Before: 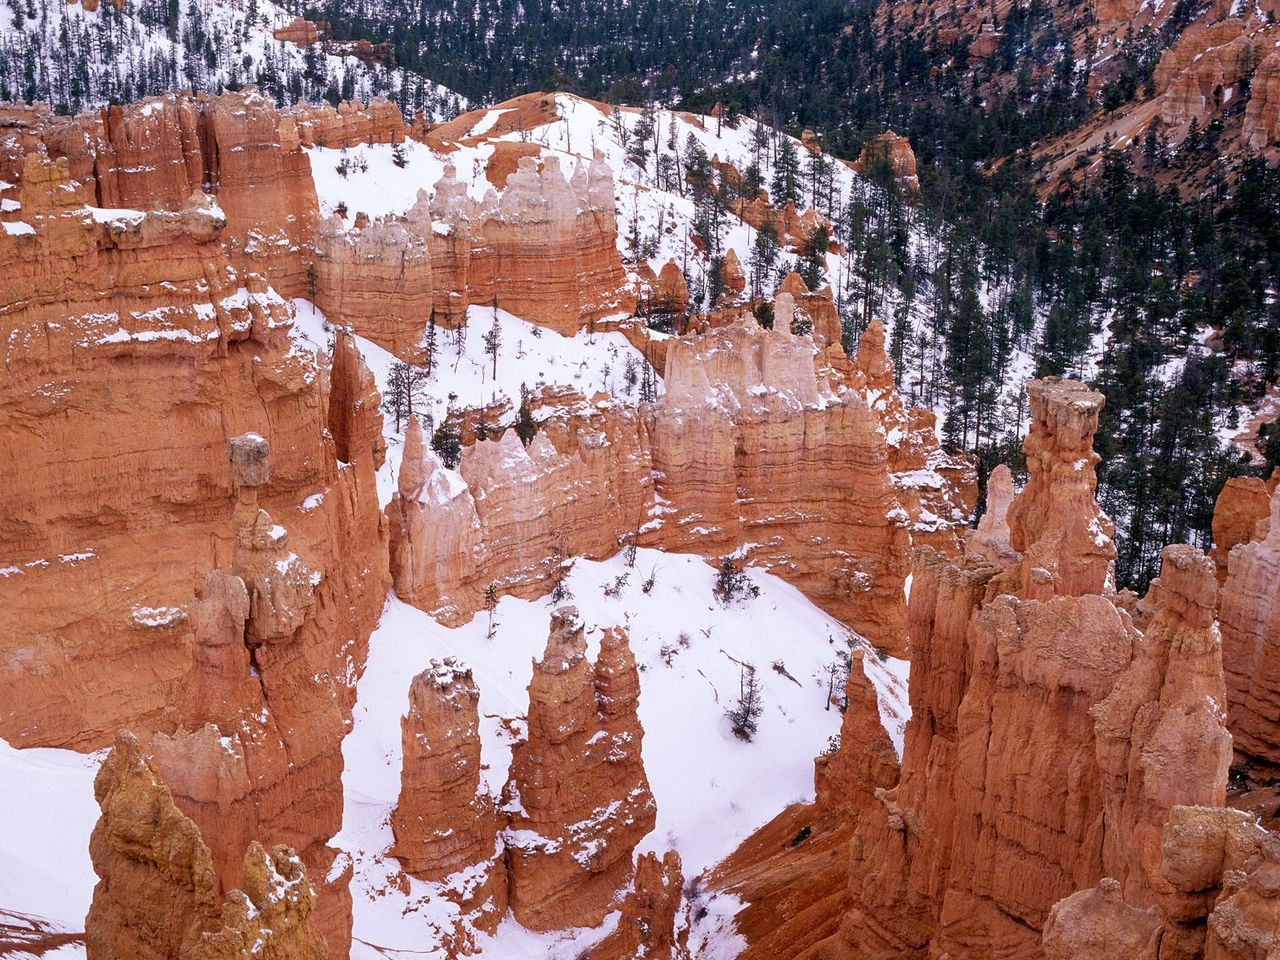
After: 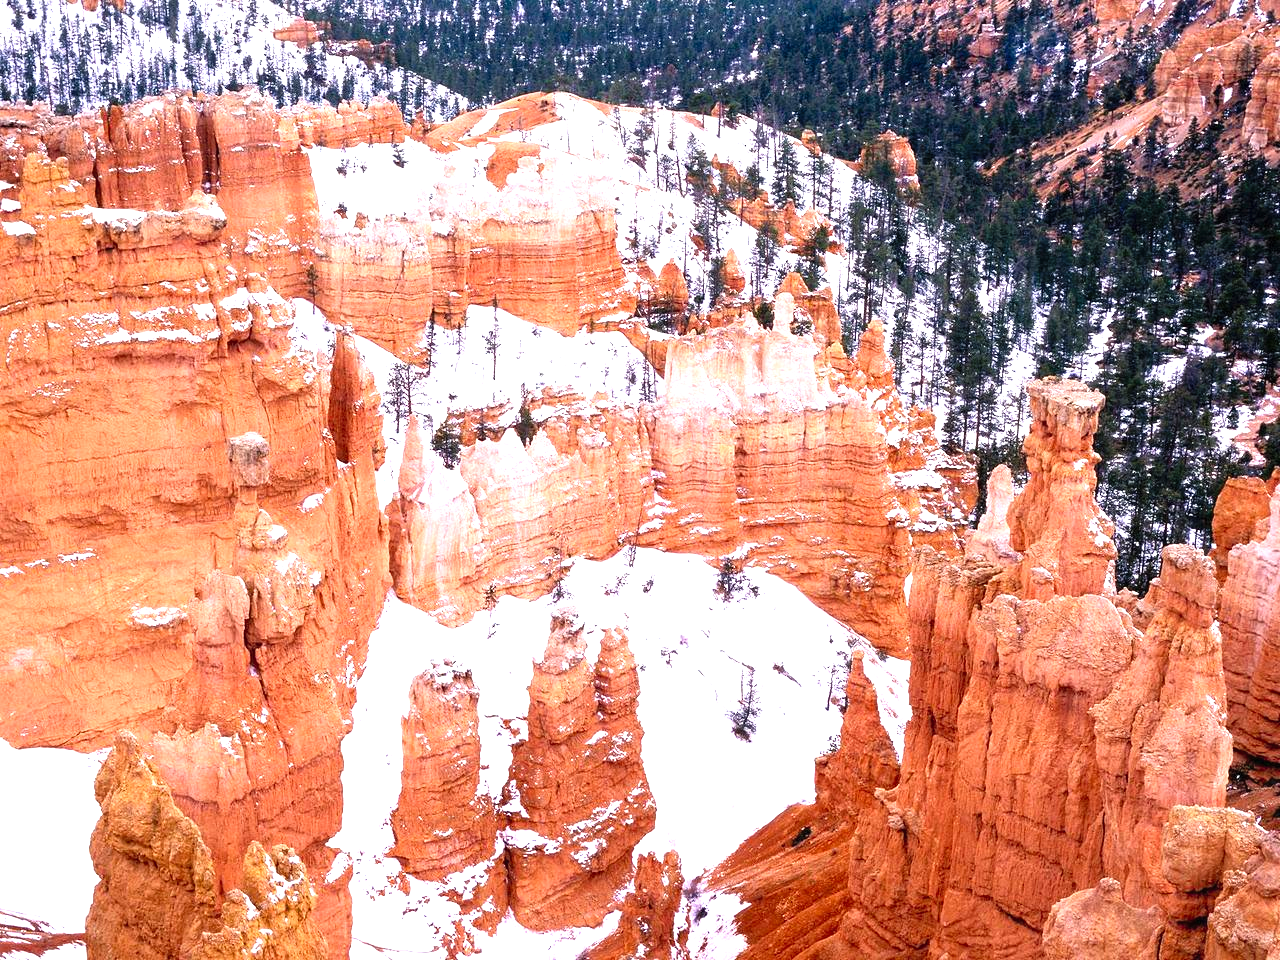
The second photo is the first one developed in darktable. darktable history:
contrast brightness saturation: contrast 0.196, brightness 0.162, saturation 0.217
levels: levels [0, 0.394, 0.787]
